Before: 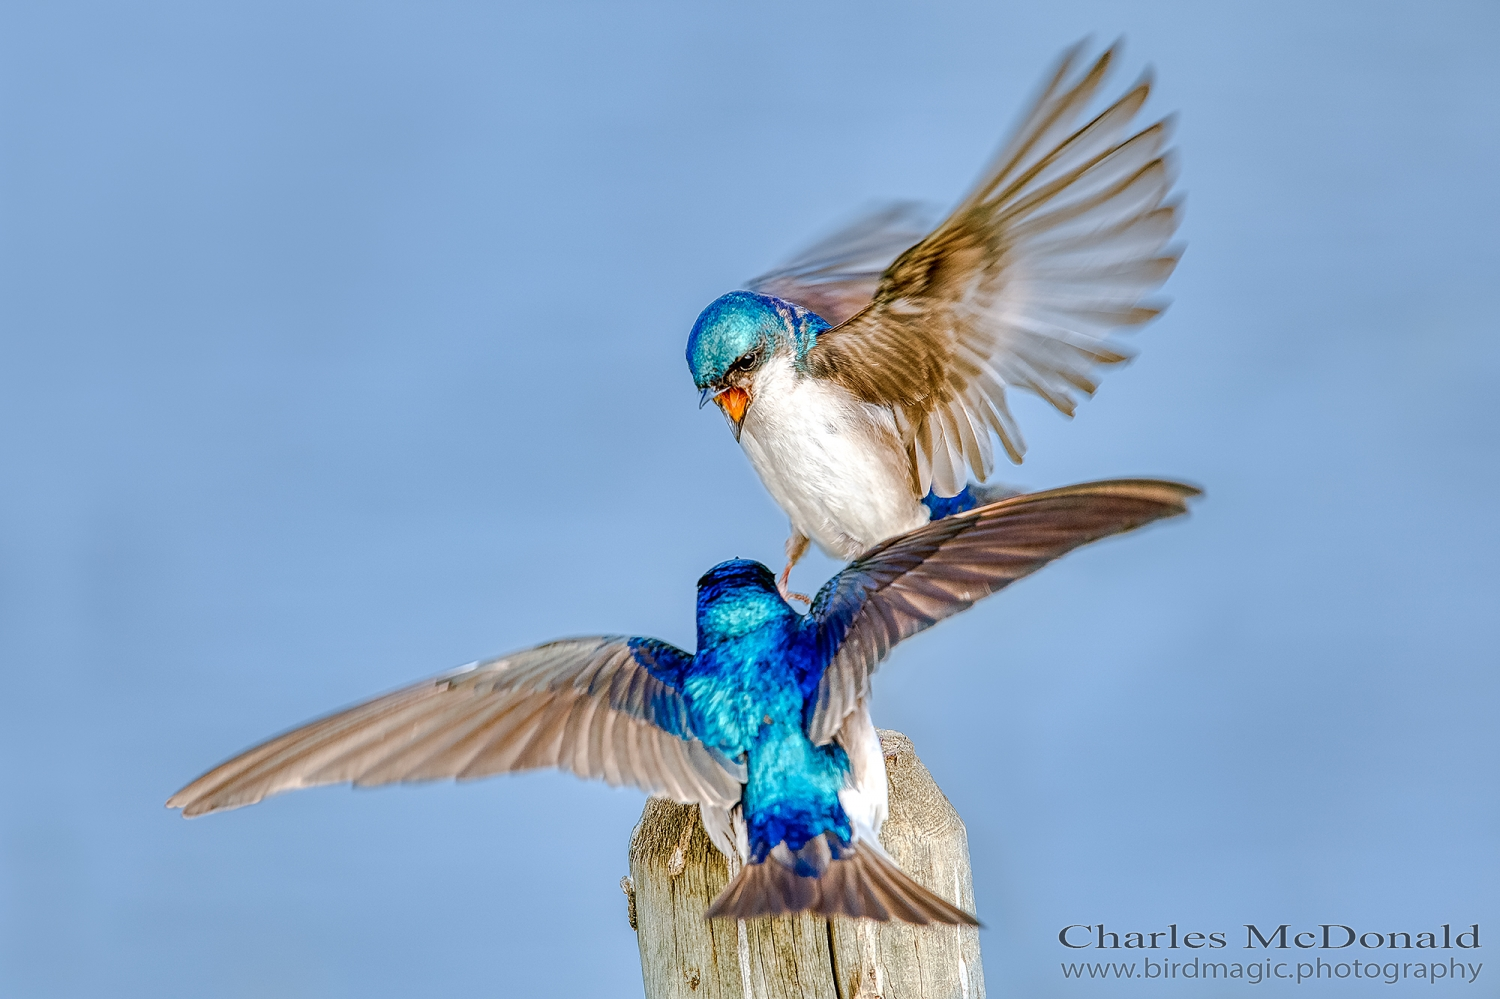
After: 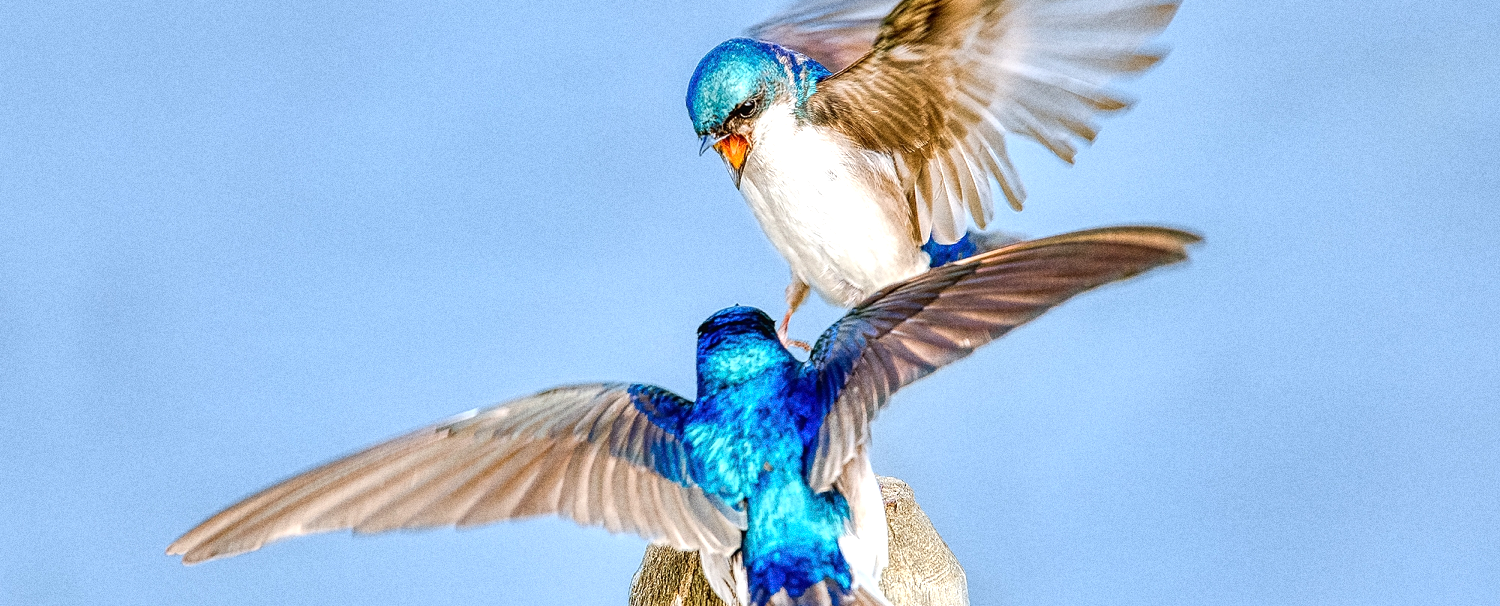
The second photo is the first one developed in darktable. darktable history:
grain: coarseness 9.61 ISO, strength 35.62%
crop and rotate: top 25.357%, bottom 13.942%
exposure: black level correction 0, exposure 0.5 EV, compensate highlight preservation false
rgb levels: preserve colors max RGB
